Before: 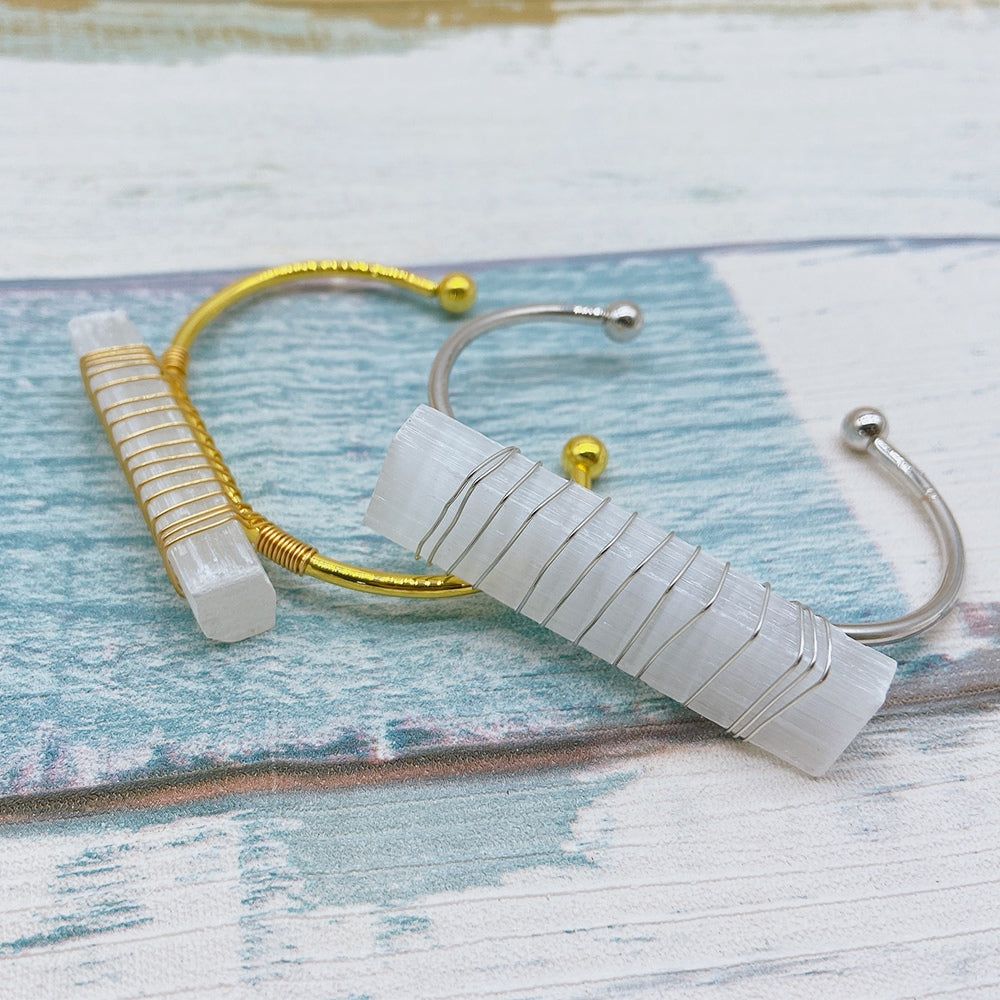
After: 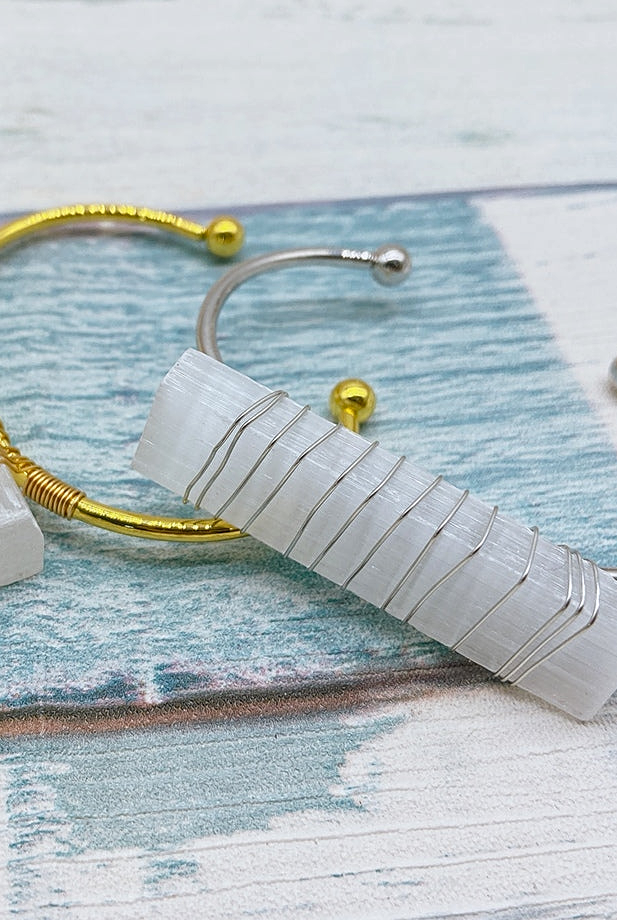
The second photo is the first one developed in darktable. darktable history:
sharpen: amount 0.209
crop and rotate: left 23.203%, top 5.625%, right 15.021%, bottom 2.322%
local contrast: on, module defaults
